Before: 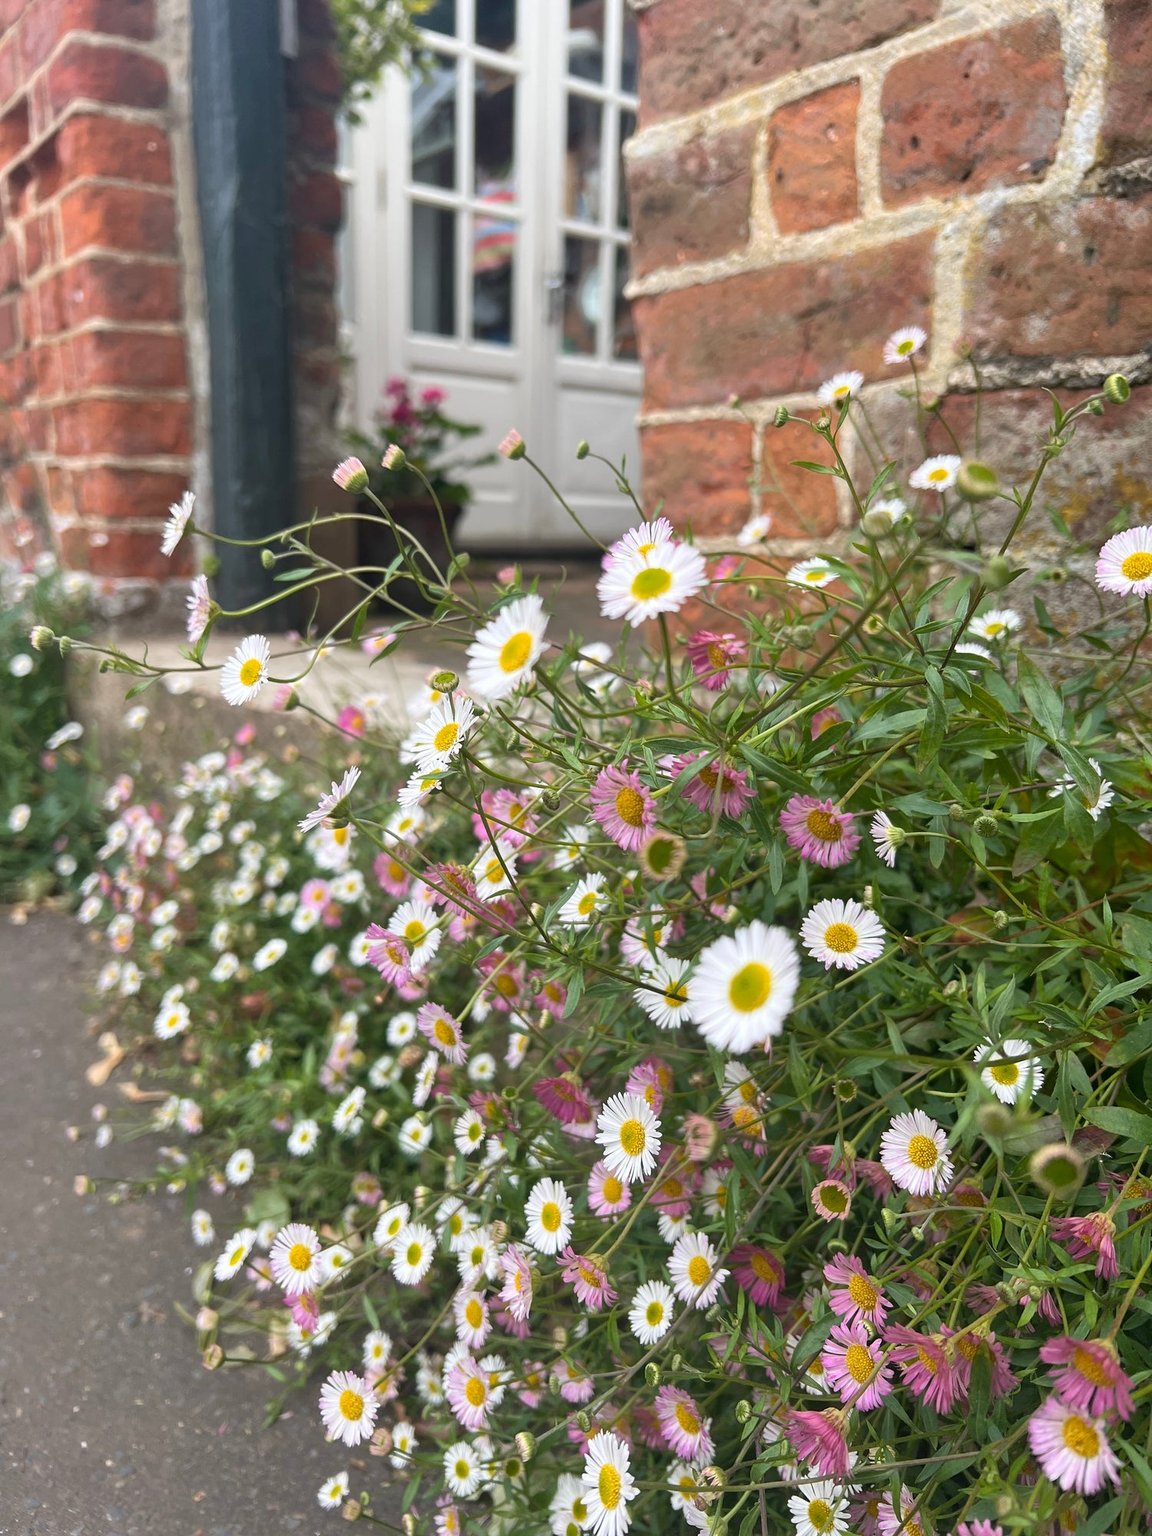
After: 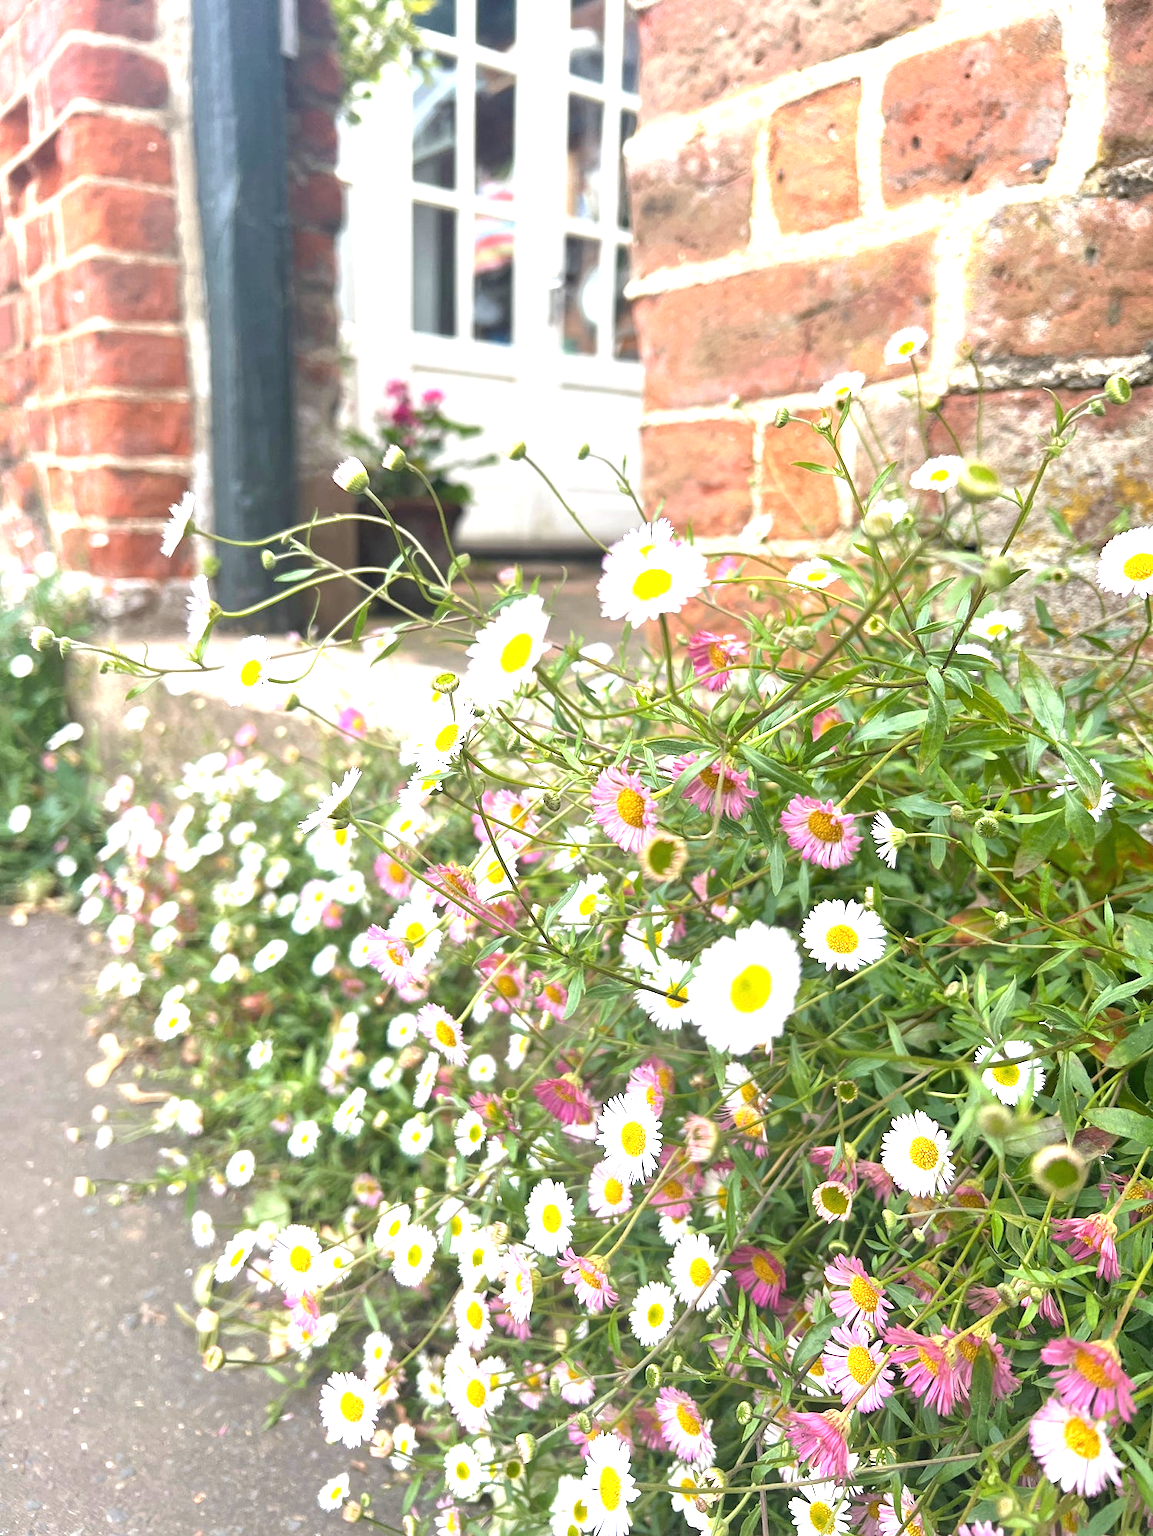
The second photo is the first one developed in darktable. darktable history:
exposure: black level correction 0, exposure 1.4 EV, compensate highlight preservation false
crop: bottom 0.071%
